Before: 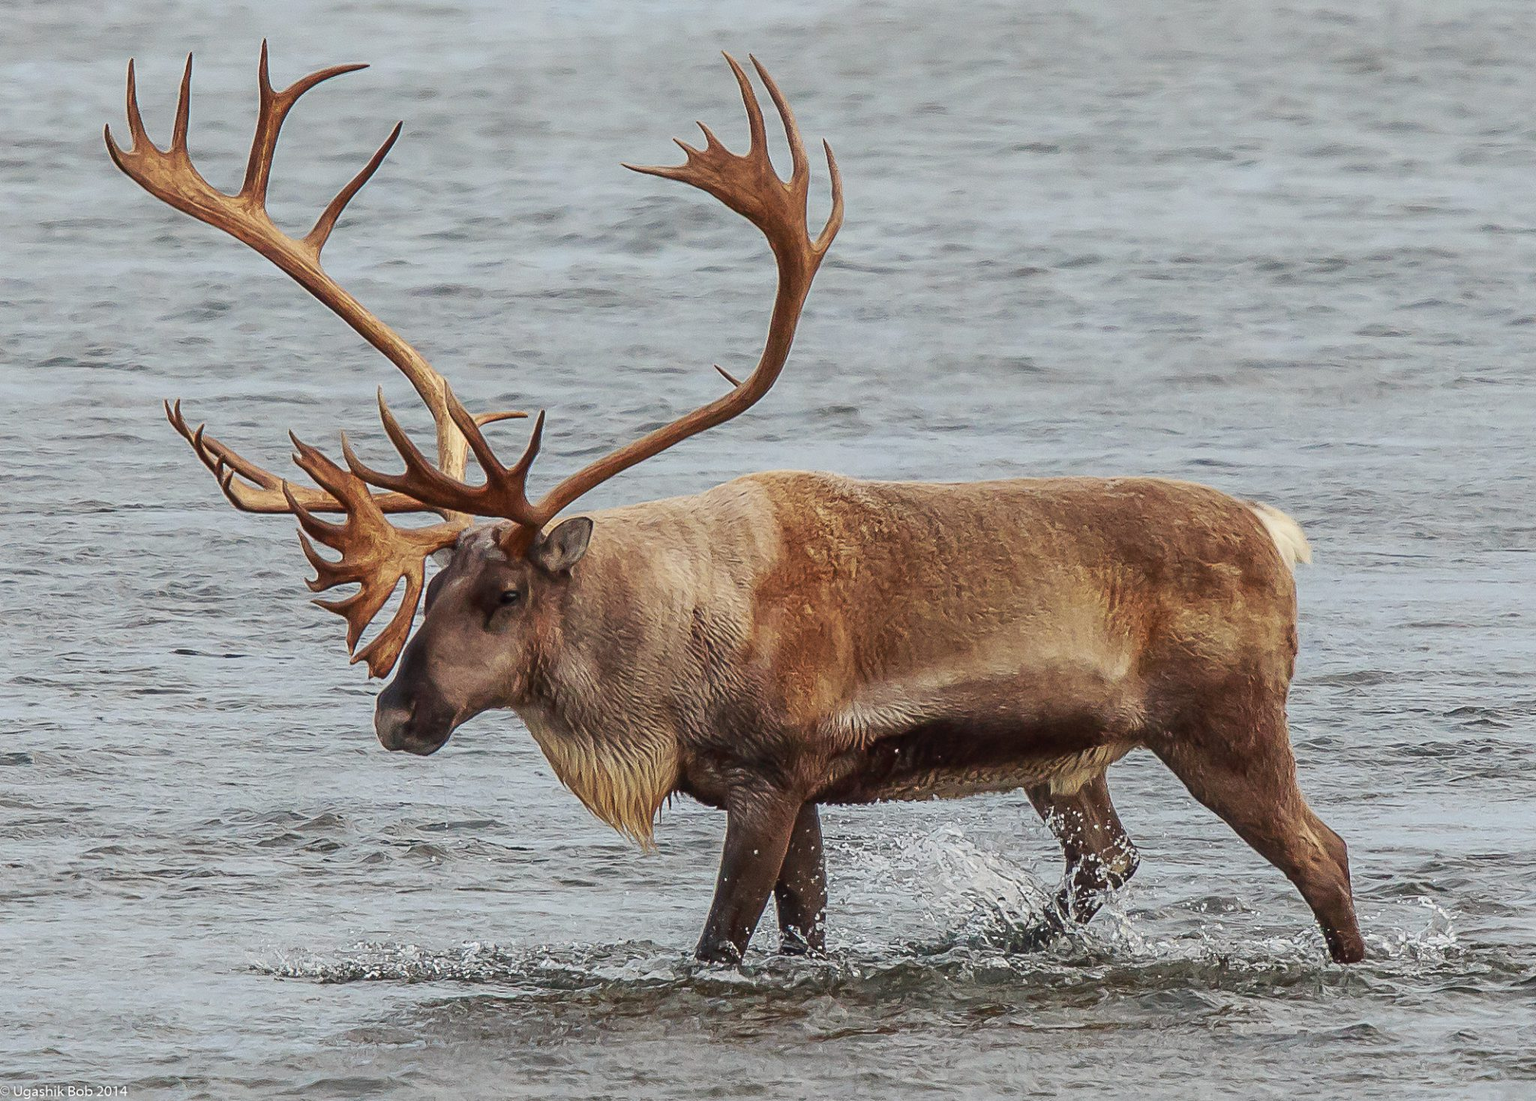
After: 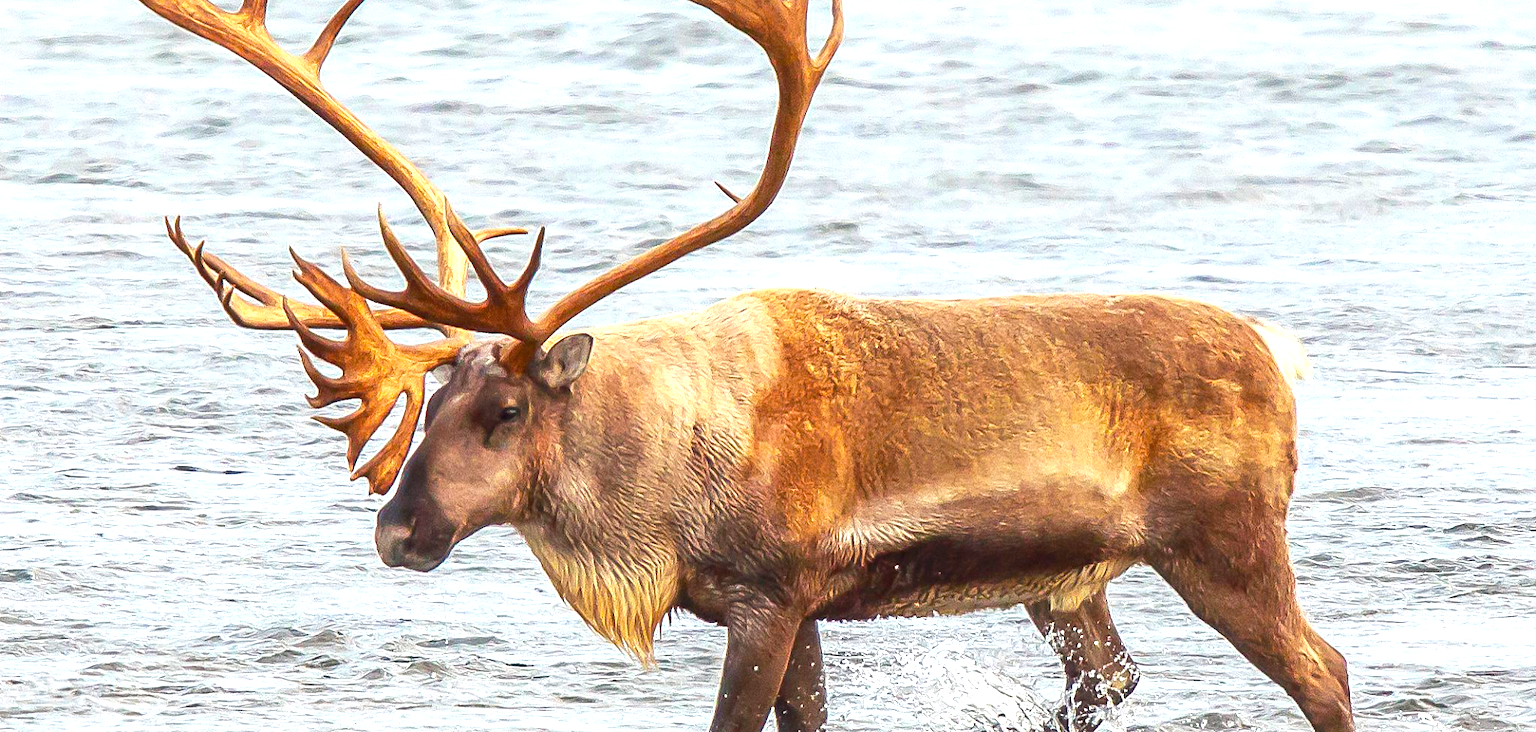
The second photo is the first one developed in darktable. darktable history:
color balance rgb: perceptual saturation grading › global saturation 30%, global vibrance 20%
exposure: black level correction 0, exposure 1.2 EV, compensate exposure bias true, compensate highlight preservation false
crop: top 16.727%, bottom 16.727%
tone equalizer: -7 EV 0.13 EV, smoothing diameter 25%, edges refinement/feathering 10, preserve details guided filter
